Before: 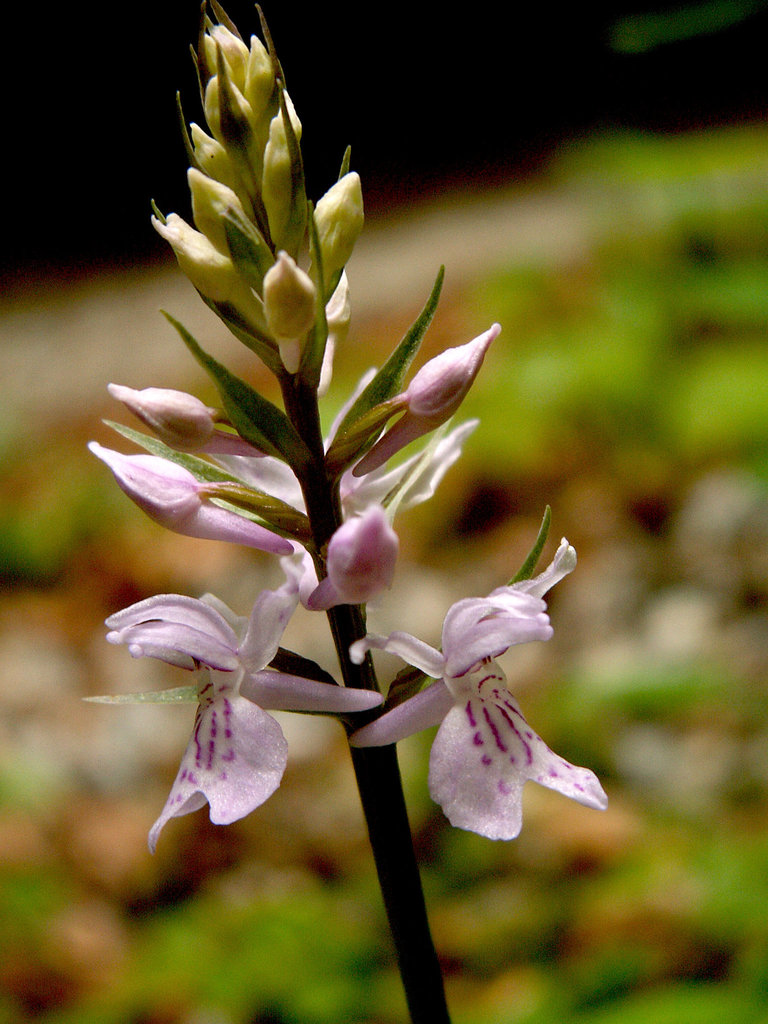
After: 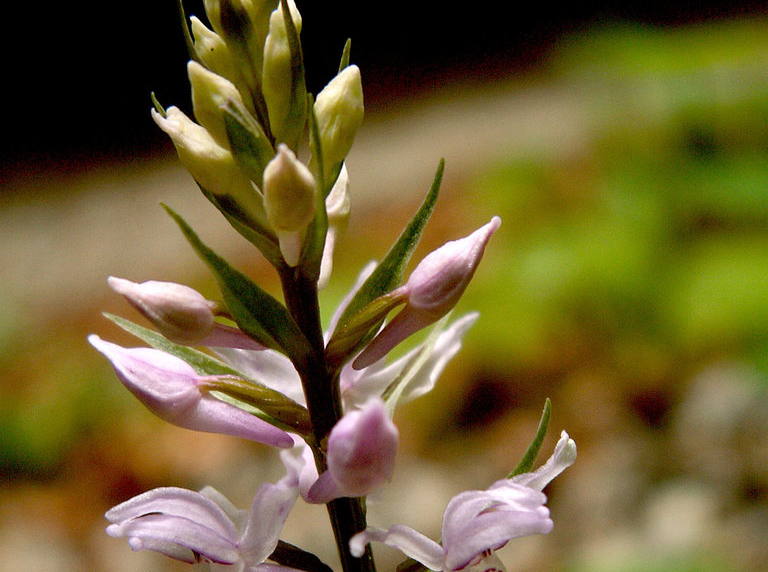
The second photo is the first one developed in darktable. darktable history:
crop and rotate: top 10.478%, bottom 33.632%
